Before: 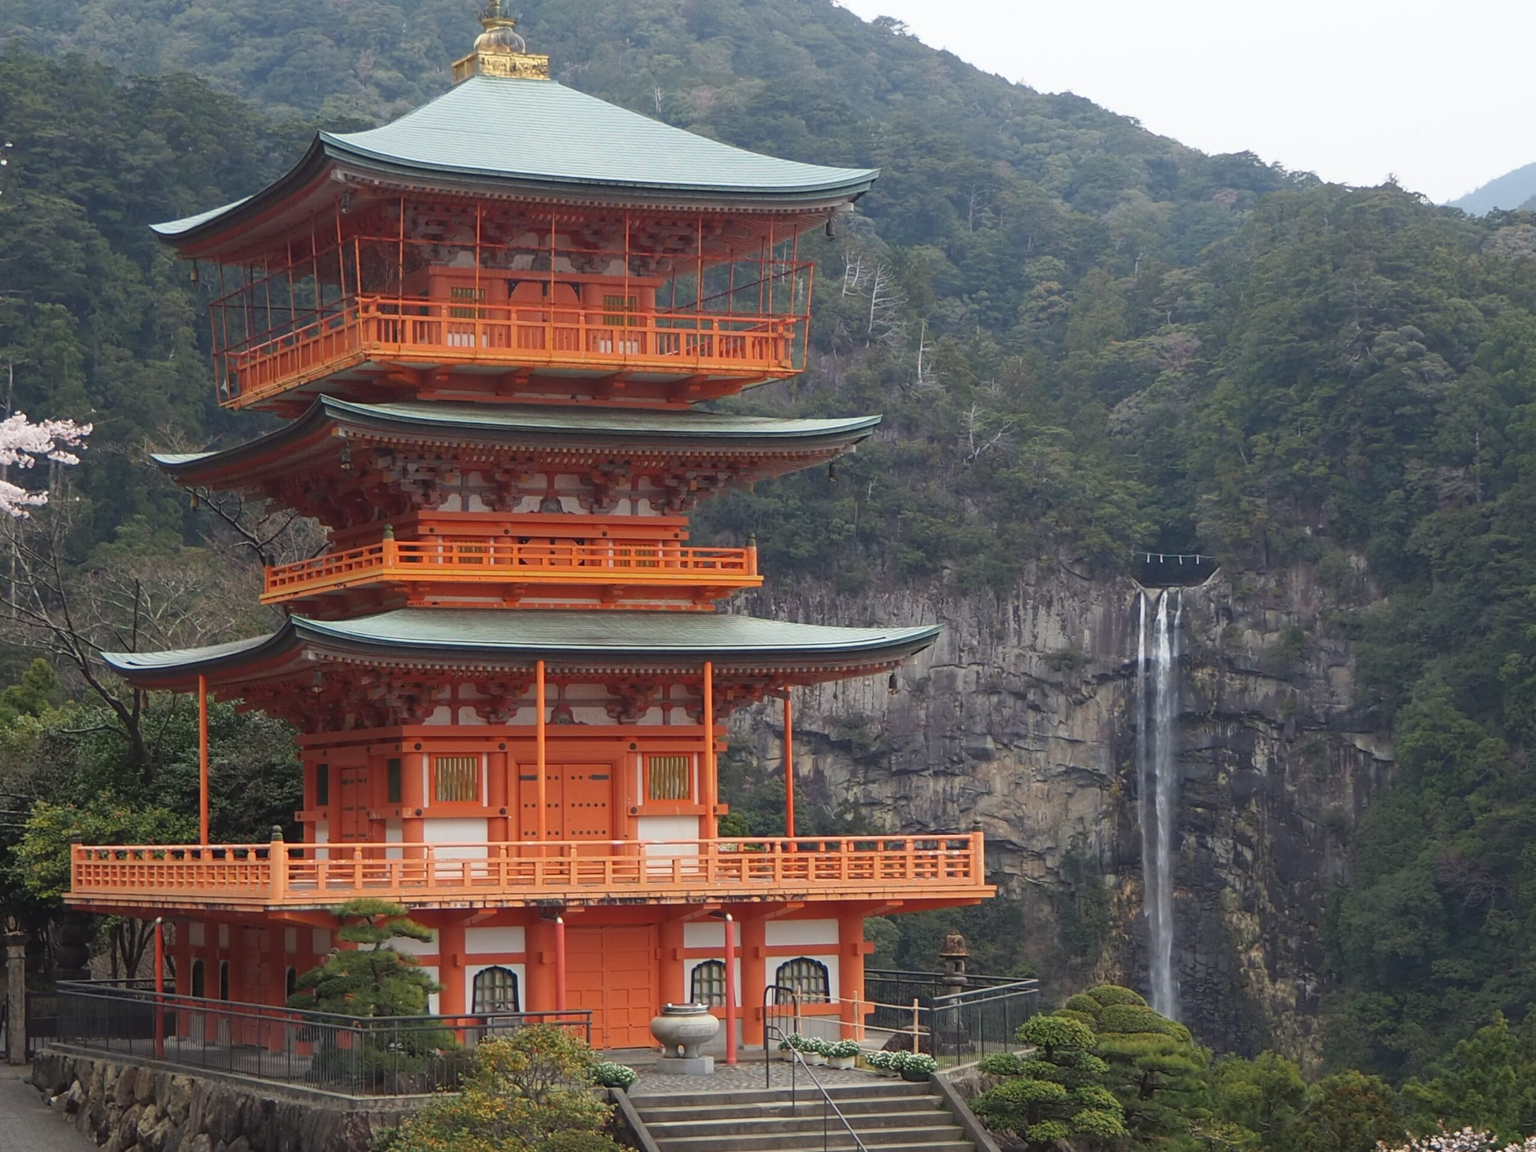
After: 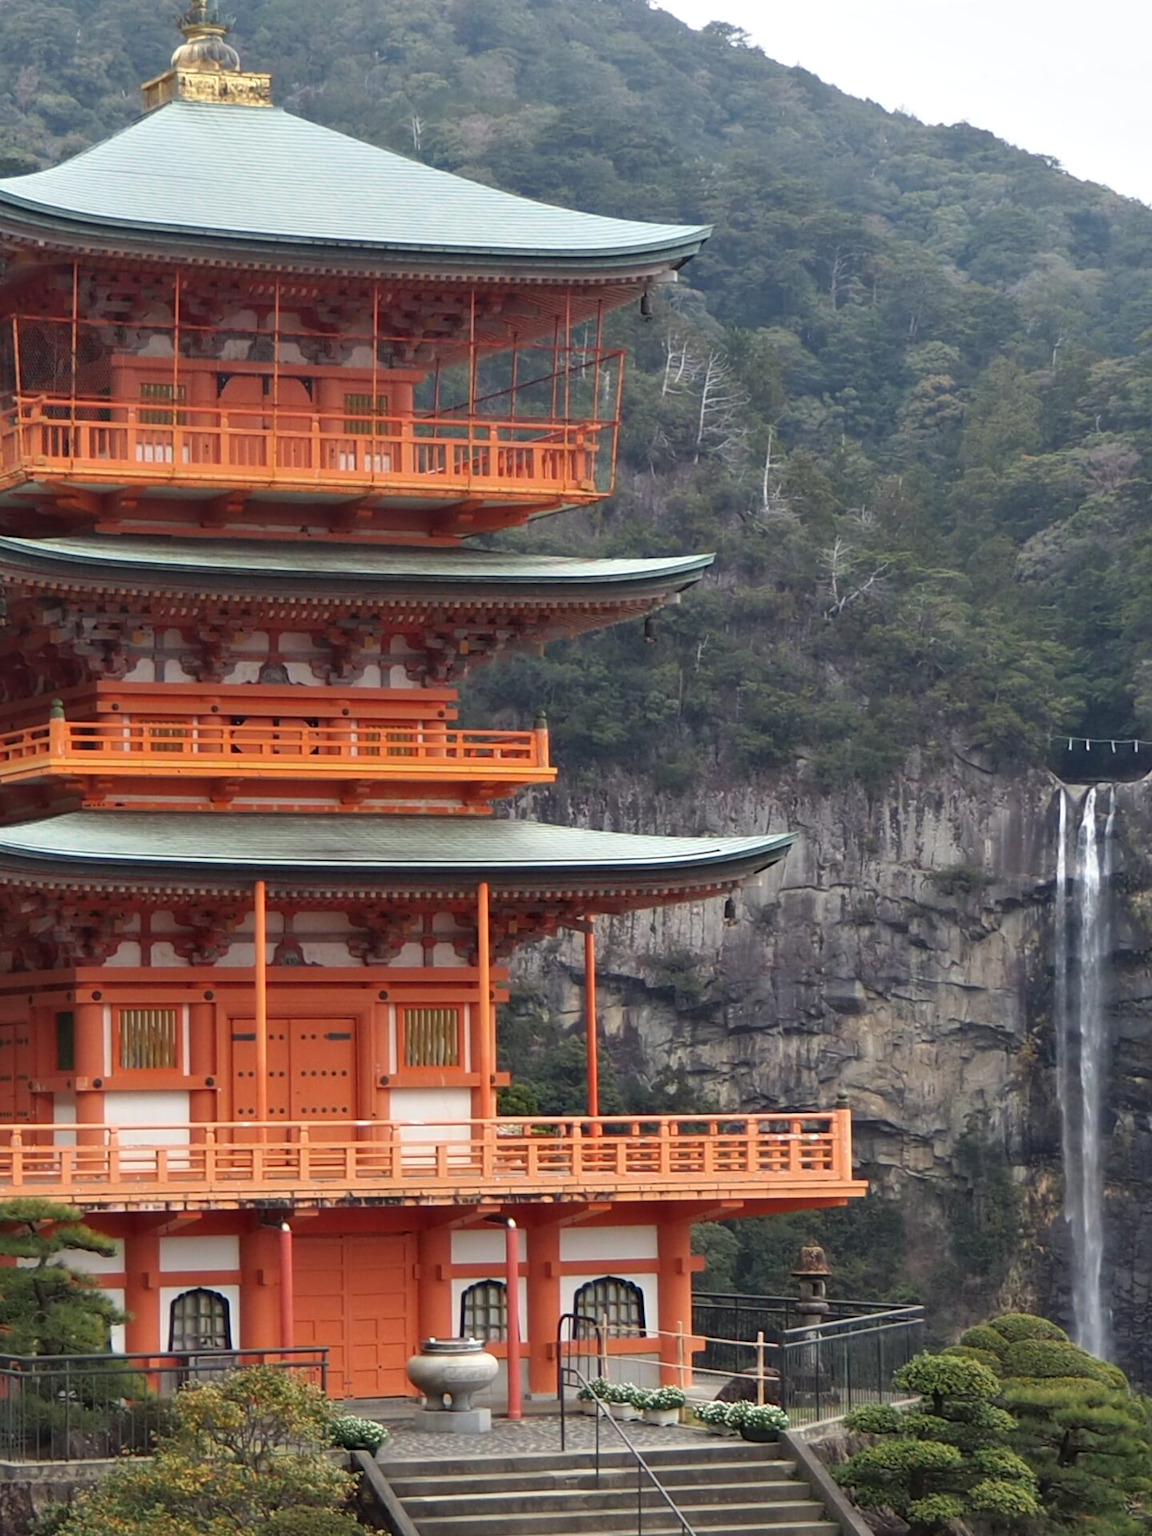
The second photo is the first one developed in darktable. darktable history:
contrast equalizer: y [[0.536, 0.565, 0.581, 0.516, 0.52, 0.491], [0.5 ×6], [0.5 ×6], [0 ×6], [0 ×6]]
crop and rotate: left 22.516%, right 21.234%
